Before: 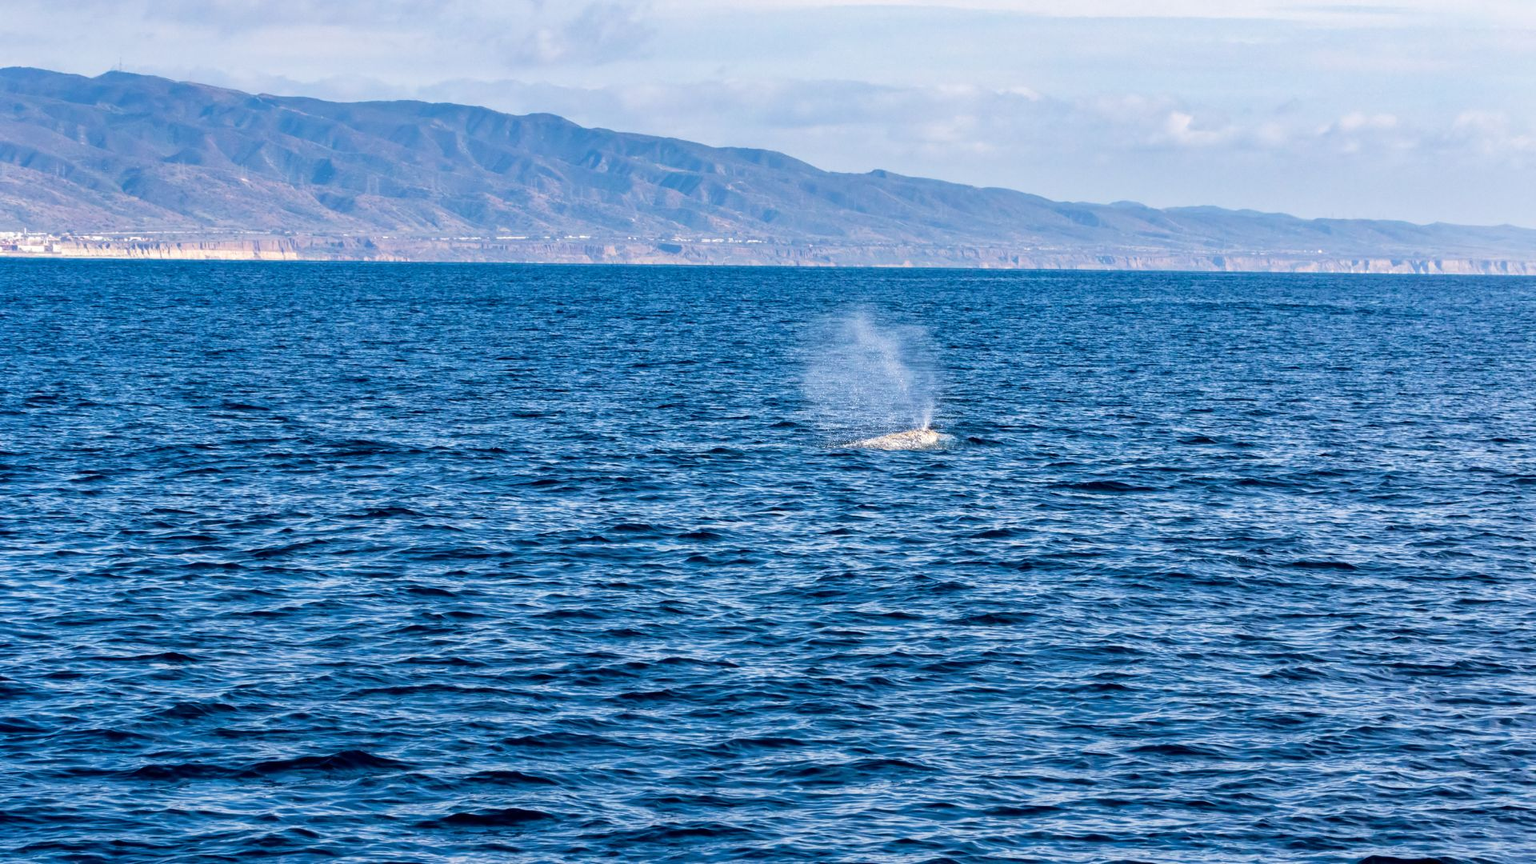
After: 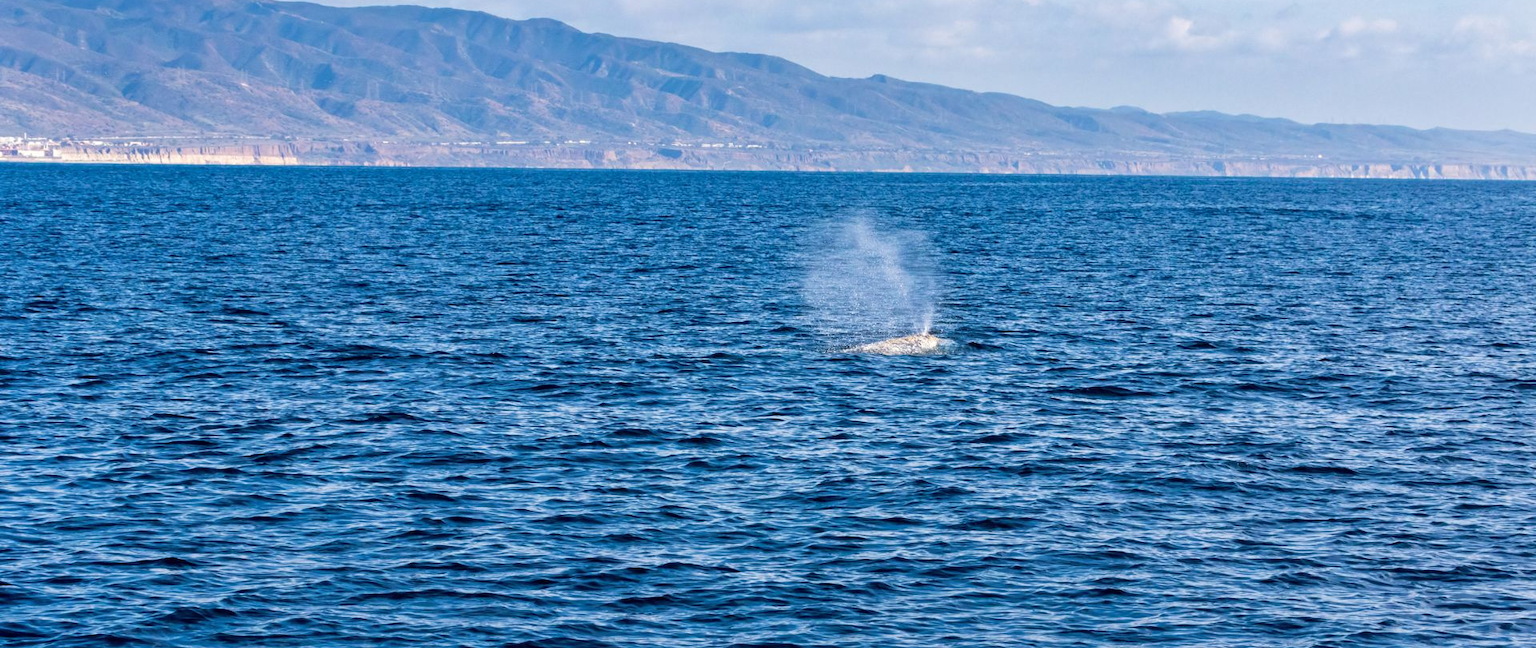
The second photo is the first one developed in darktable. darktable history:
crop: top 11.038%, bottom 13.962%
shadows and highlights: radius 125.46, shadows 21.19, highlights -21.19, low approximation 0.01
